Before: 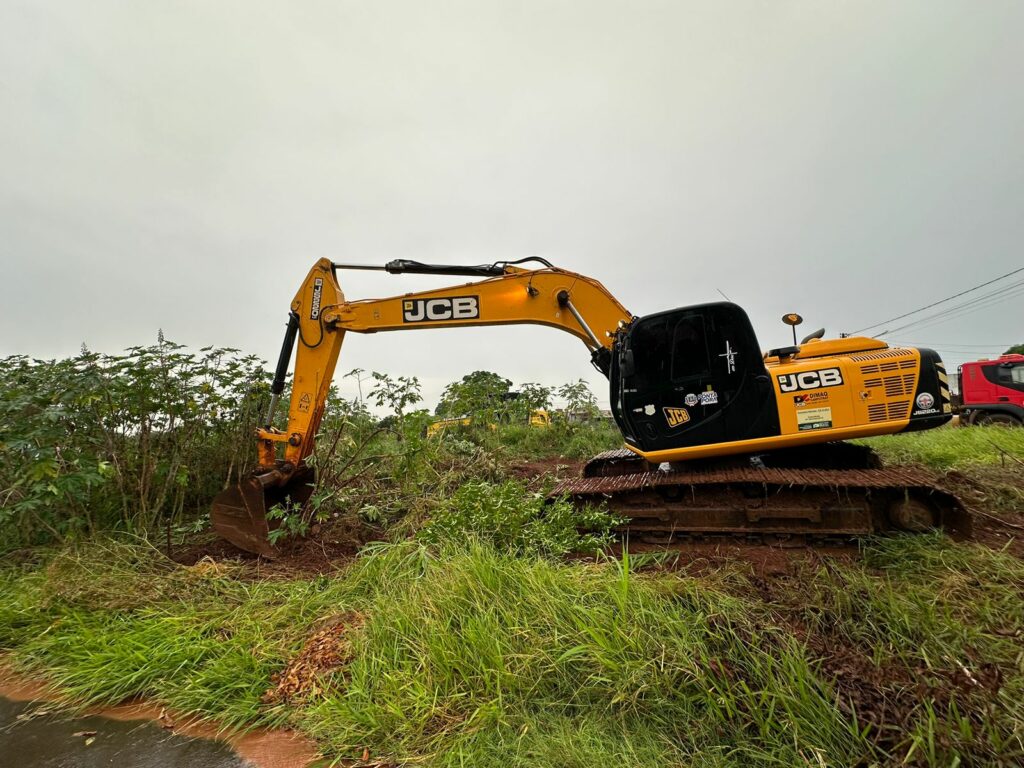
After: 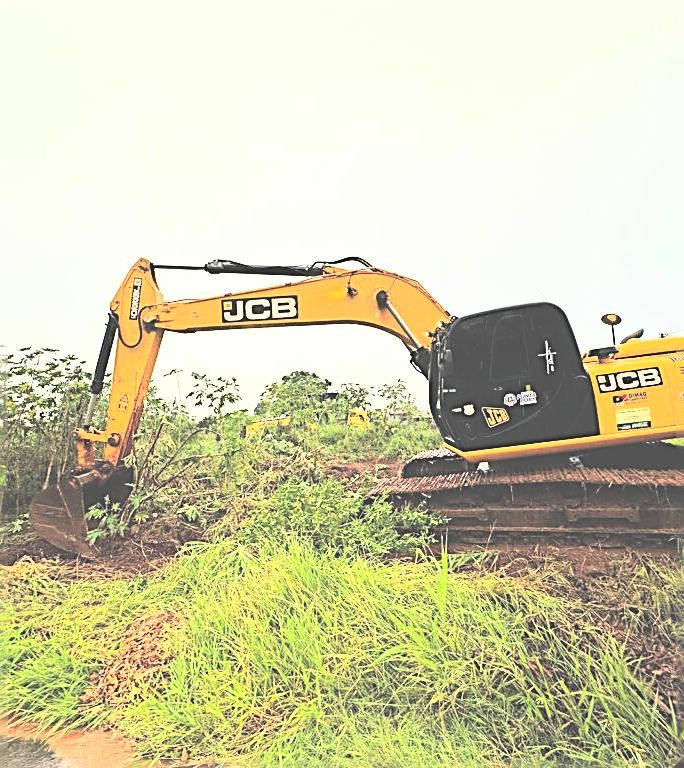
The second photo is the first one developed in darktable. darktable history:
sharpen: radius 2.817, amount 0.715
rgb curve: curves: ch0 [(0, 0) (0.21, 0.15) (0.24, 0.21) (0.5, 0.75) (0.75, 0.96) (0.89, 0.99) (1, 1)]; ch1 [(0, 0.02) (0.21, 0.13) (0.25, 0.2) (0.5, 0.67) (0.75, 0.9) (0.89, 0.97) (1, 1)]; ch2 [(0, 0.02) (0.21, 0.13) (0.25, 0.2) (0.5, 0.67) (0.75, 0.9) (0.89, 0.97) (1, 1)], compensate middle gray true
exposure: black level correction -0.041, exposure 0.064 EV, compensate highlight preservation false
contrast brightness saturation: contrast 0.1, brightness 0.3, saturation 0.14
crop and rotate: left 17.732%, right 15.423%
